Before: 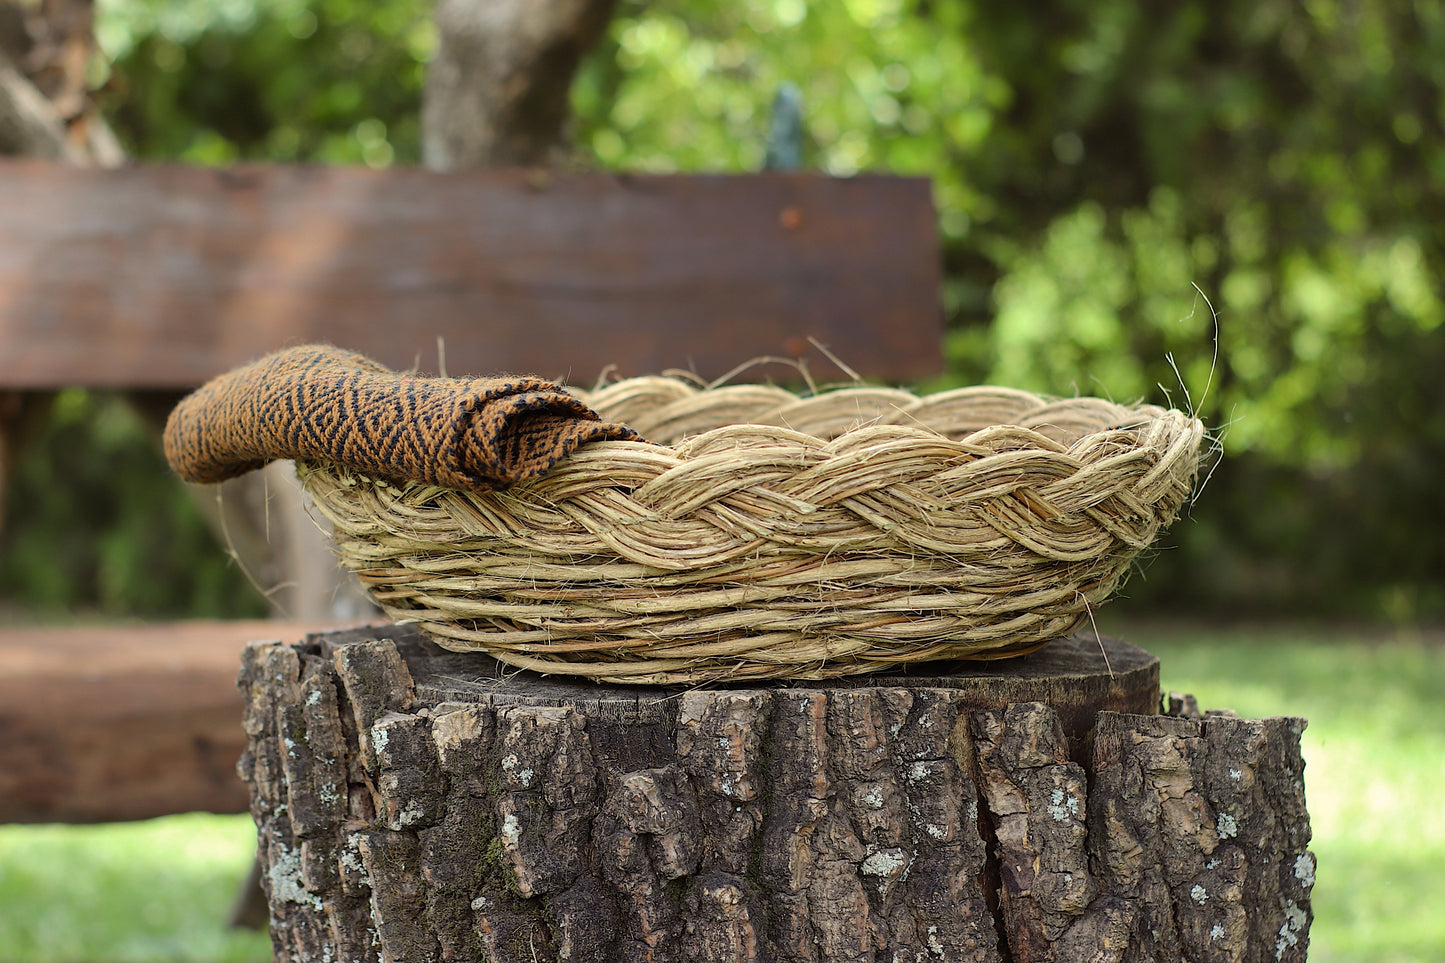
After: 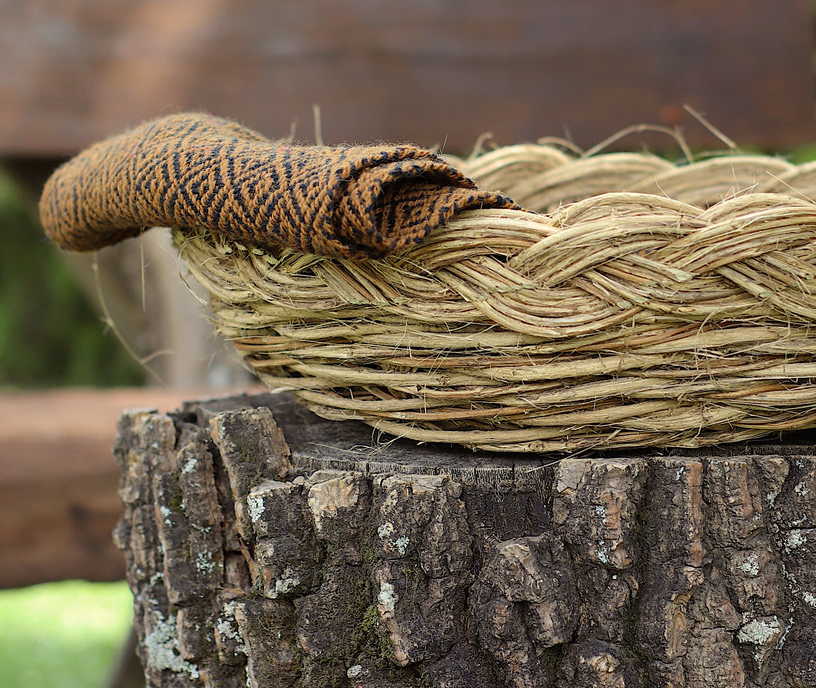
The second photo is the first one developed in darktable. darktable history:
crop: left 8.603%, top 24.193%, right 34.868%, bottom 4.35%
